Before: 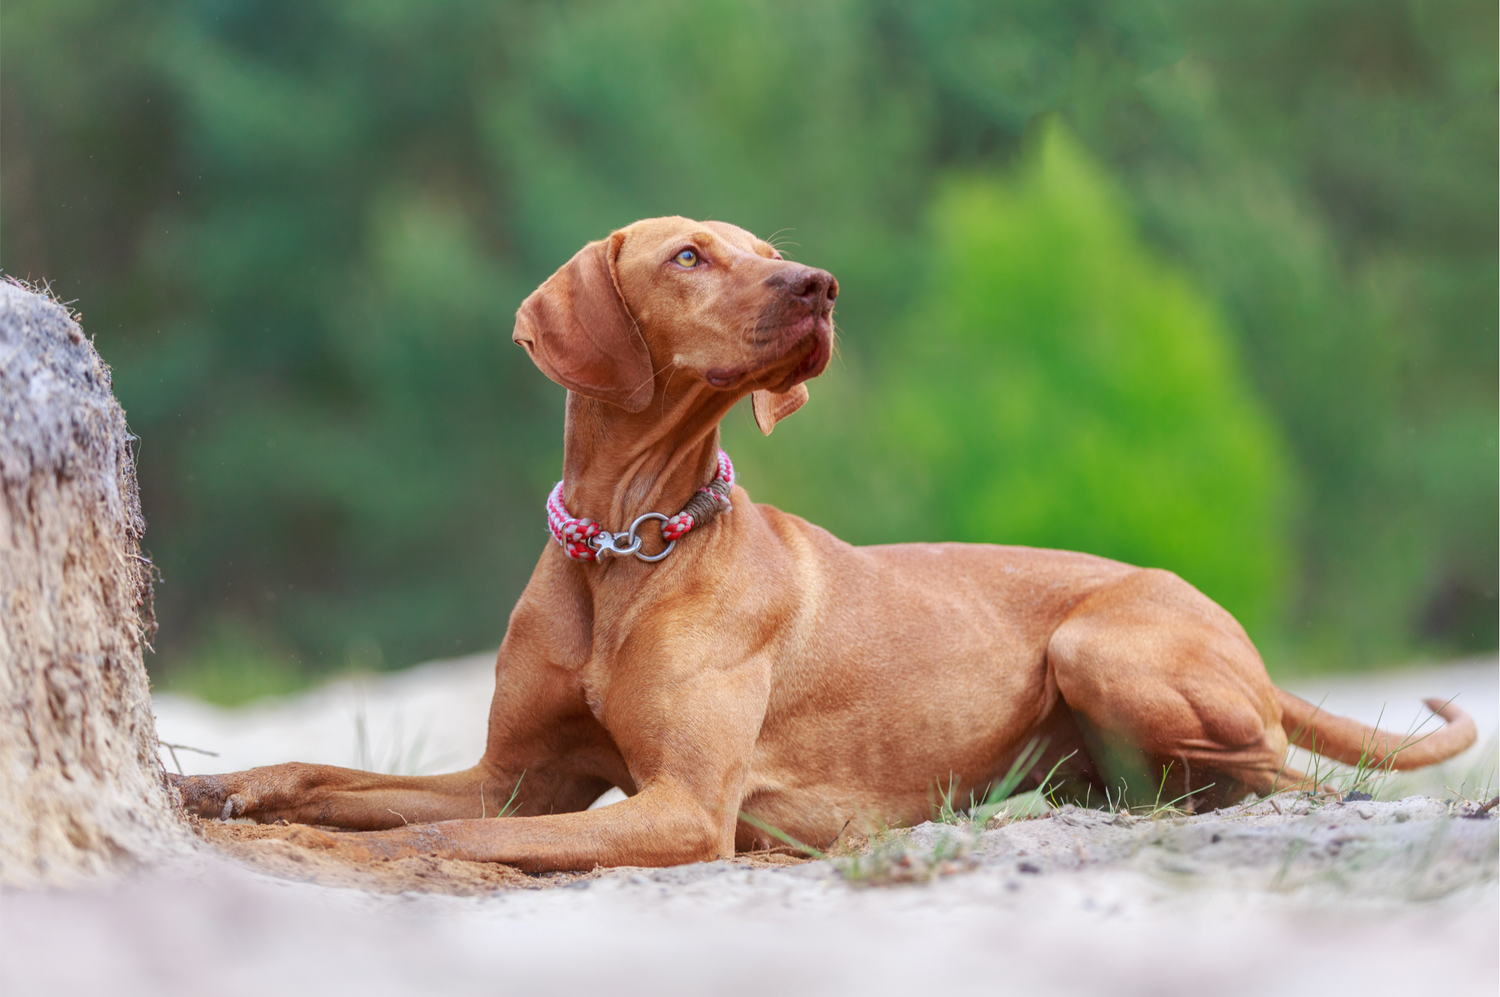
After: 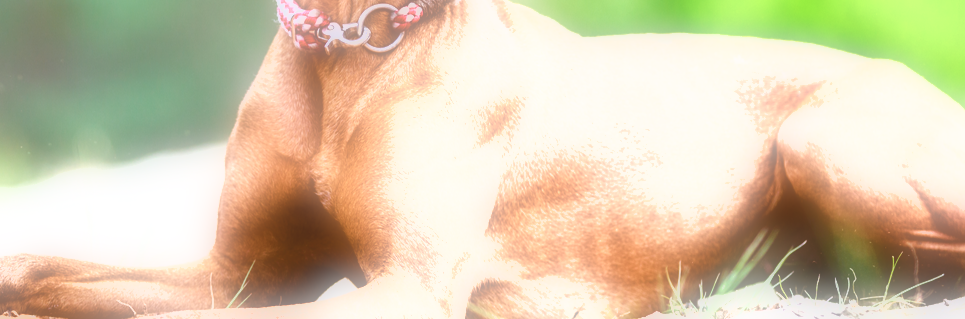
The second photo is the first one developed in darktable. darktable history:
exposure: black level correction 0, exposure 1.2 EV, compensate highlight preservation false
contrast brightness saturation: brightness 0.18, saturation -0.5
color balance rgb: linear chroma grading › shadows 10%, linear chroma grading › highlights 10%, linear chroma grading › global chroma 15%, linear chroma grading › mid-tones 15%, perceptual saturation grading › global saturation 40%, perceptual saturation grading › highlights -25%, perceptual saturation grading › mid-tones 35%, perceptual saturation grading › shadows 35%, perceptual brilliance grading › global brilliance 11.29%, global vibrance 11.29%
shadows and highlights: low approximation 0.01, soften with gaussian
soften: on, module defaults
crop: left 18.091%, top 51.13%, right 17.525%, bottom 16.85%
